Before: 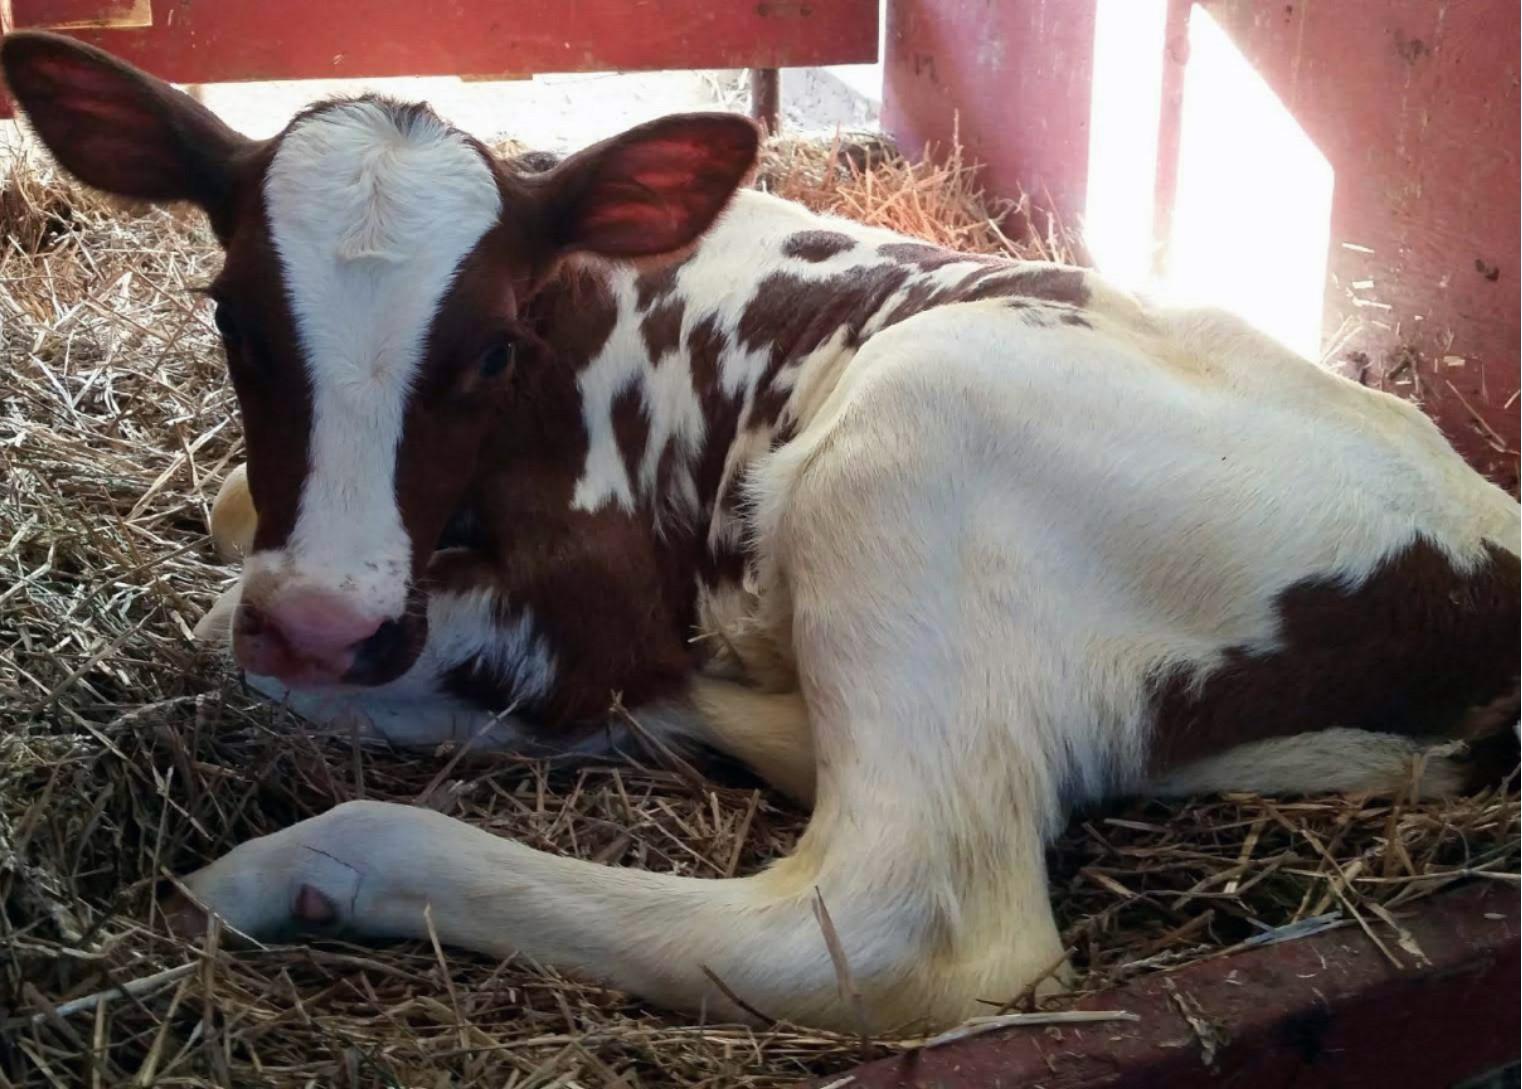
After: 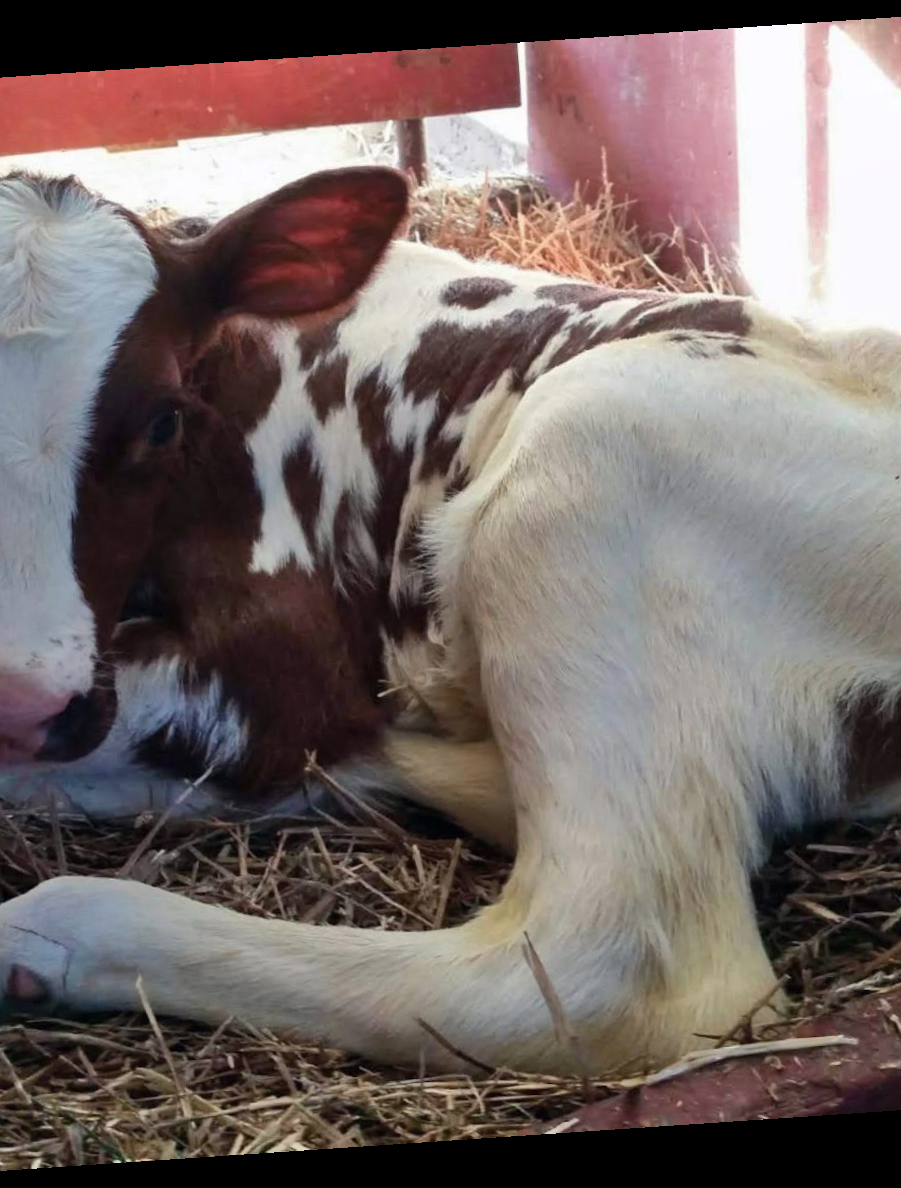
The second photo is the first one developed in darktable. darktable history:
shadows and highlights: soften with gaussian
crop and rotate: left 22.516%, right 21.234%
rotate and perspective: rotation -4.2°, shear 0.006, automatic cropping off
